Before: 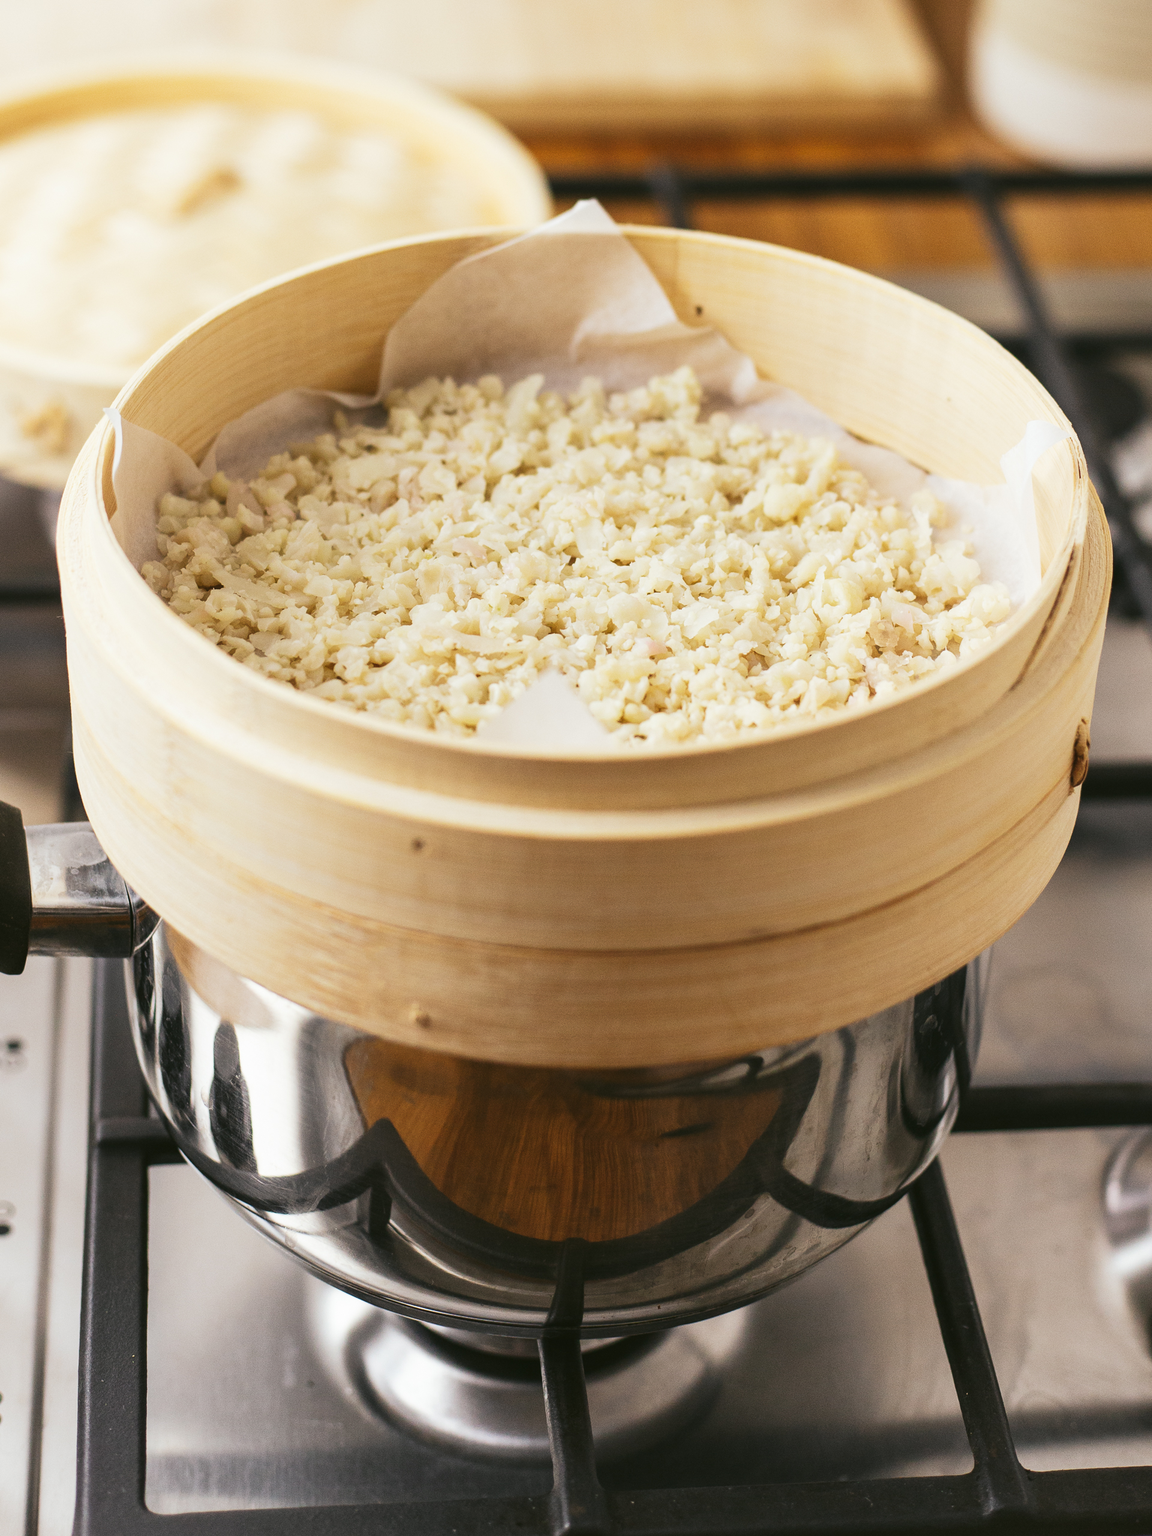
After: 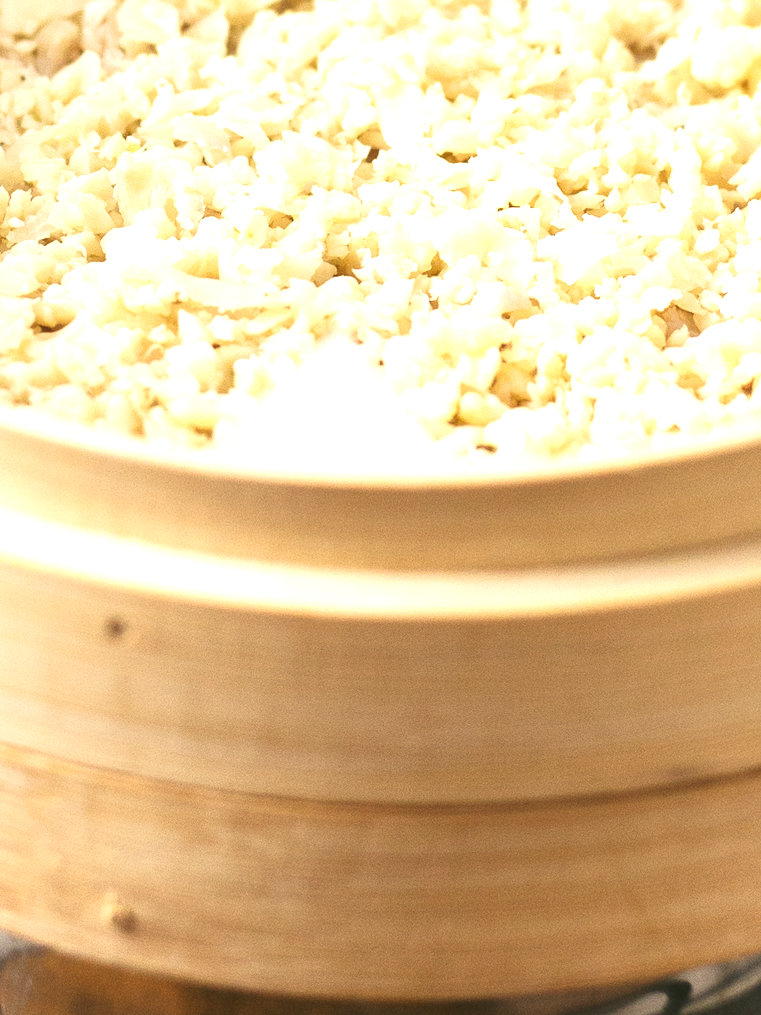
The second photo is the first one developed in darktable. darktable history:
color correction: highlights a* -0.178, highlights b* -0.064
crop: left 30.304%, top 30.481%, right 30.017%, bottom 29.842%
exposure: exposure 0.741 EV, compensate highlight preservation false
